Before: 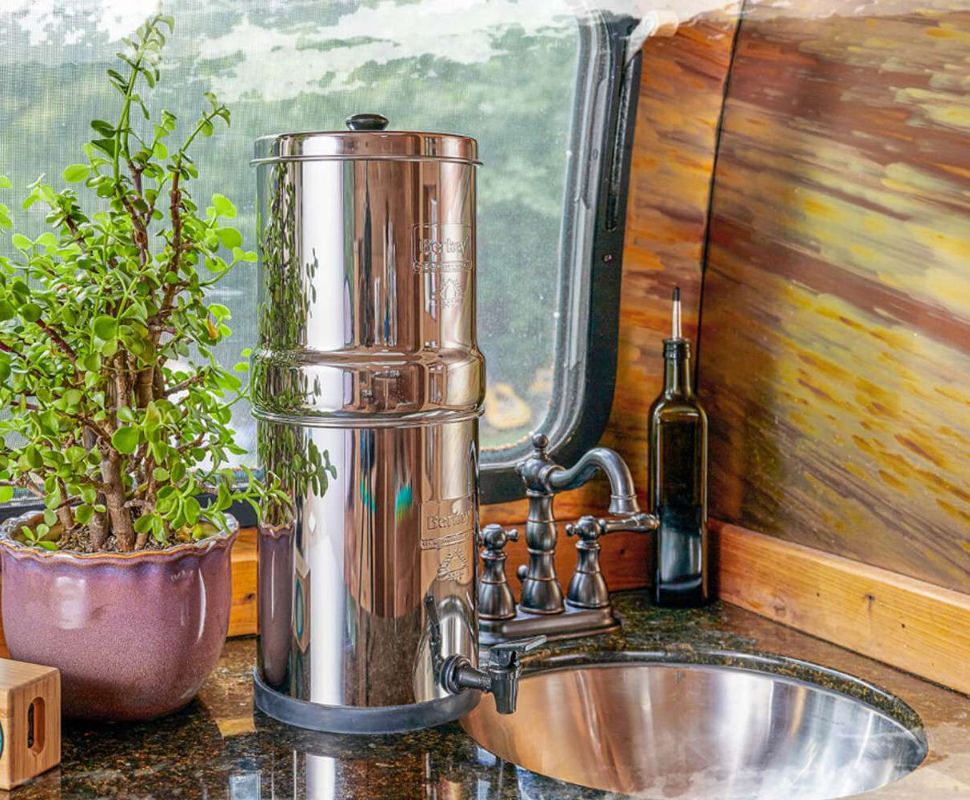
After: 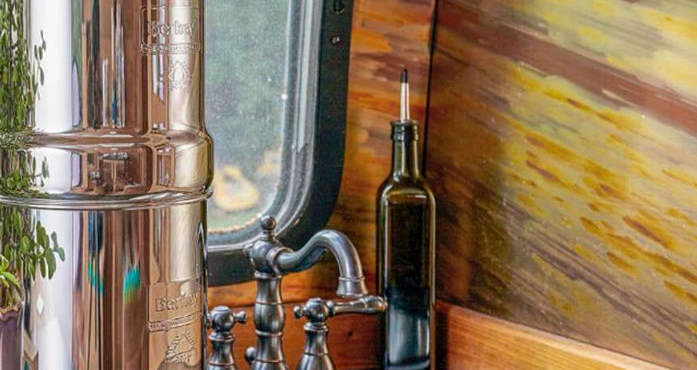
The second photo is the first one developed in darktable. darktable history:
local contrast: mode bilateral grid, contrast 11, coarseness 25, detail 111%, midtone range 0.2
crop and rotate: left 28.046%, top 27.324%, bottom 26.321%
